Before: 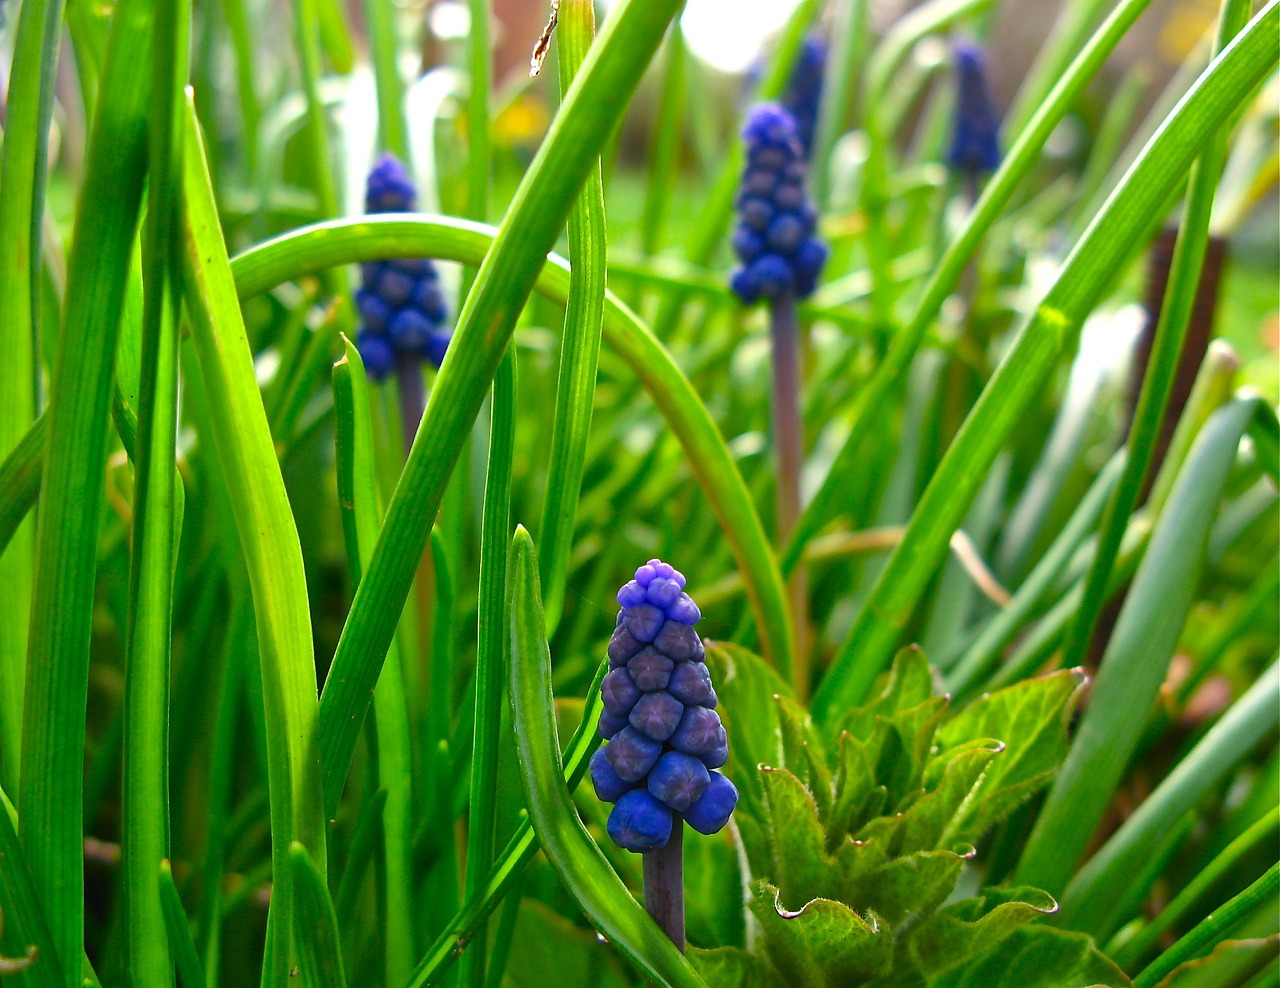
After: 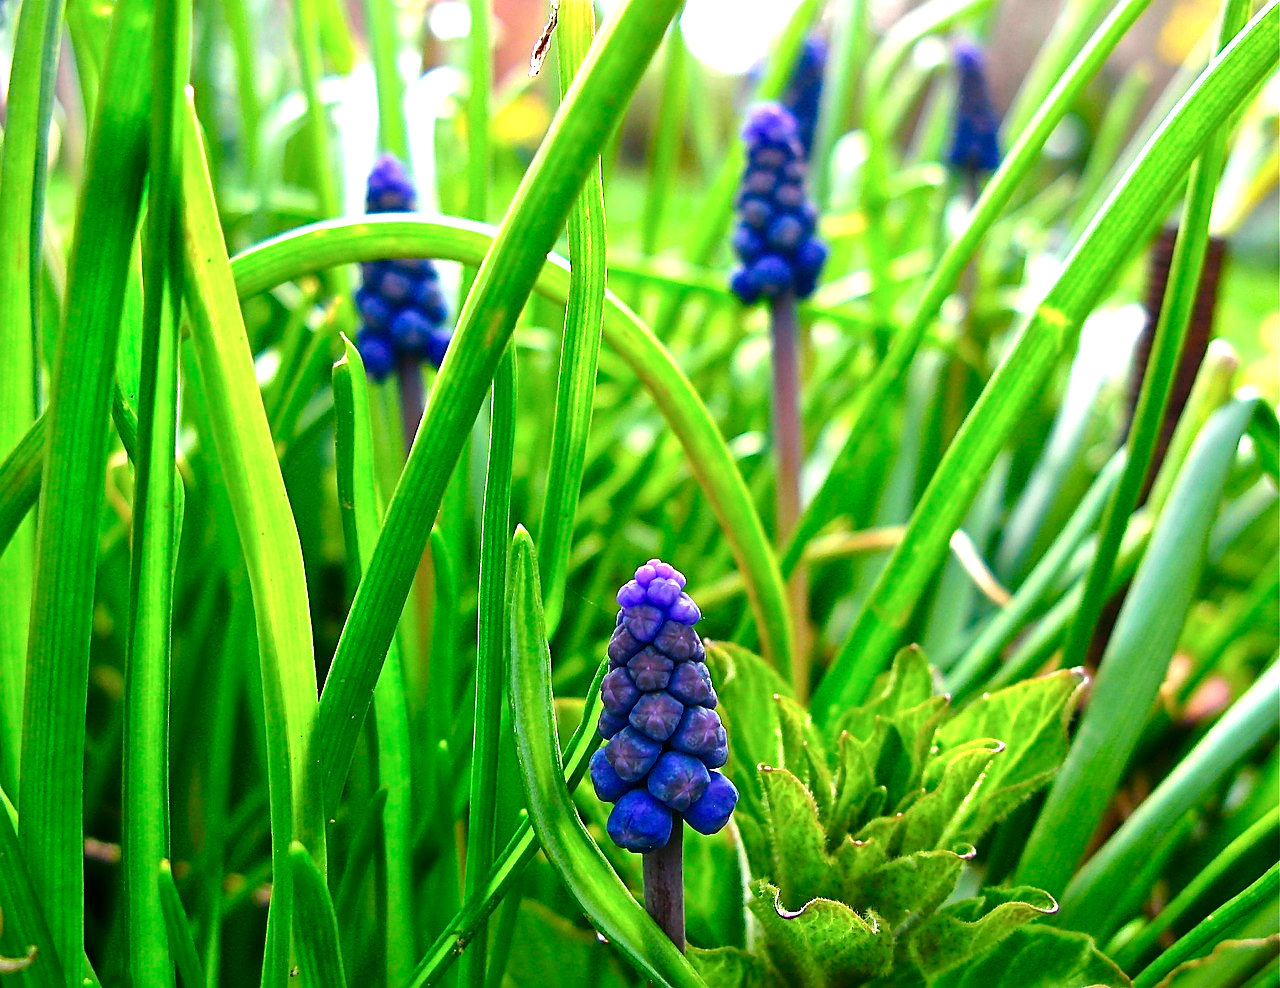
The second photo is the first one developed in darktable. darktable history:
color zones: curves: ch0 [(0, 0.558) (0.143, 0.559) (0.286, 0.529) (0.429, 0.505) (0.571, 0.5) (0.714, 0.5) (0.857, 0.5) (1, 0.558)]; ch1 [(0, 0.469) (0.01, 0.469) (0.12, 0.446) (0.248, 0.469) (0.5, 0.5) (0.748, 0.5) (0.99, 0.469) (1, 0.469)]
tone equalizer: mask exposure compensation -0.486 EV
sharpen: on, module defaults
shadows and highlights: shadows -10.5, white point adjustment 1.66, highlights 9.61
tone curve: curves: ch0 [(0, 0) (0.068, 0.012) (0.183, 0.089) (0.341, 0.283) (0.547, 0.532) (0.828, 0.815) (1, 0.983)]; ch1 [(0, 0) (0.23, 0.166) (0.34, 0.308) (0.371, 0.337) (0.429, 0.411) (0.477, 0.462) (0.499, 0.498) (0.529, 0.537) (0.559, 0.582) (0.743, 0.798) (1, 1)]; ch2 [(0, 0) (0.431, 0.414) (0.498, 0.503) (0.524, 0.528) (0.568, 0.546) (0.6, 0.597) (0.634, 0.645) (0.728, 0.742) (1, 1)], color space Lab, independent channels, preserve colors none
exposure: black level correction 0, exposure 0.696 EV, compensate highlight preservation false
